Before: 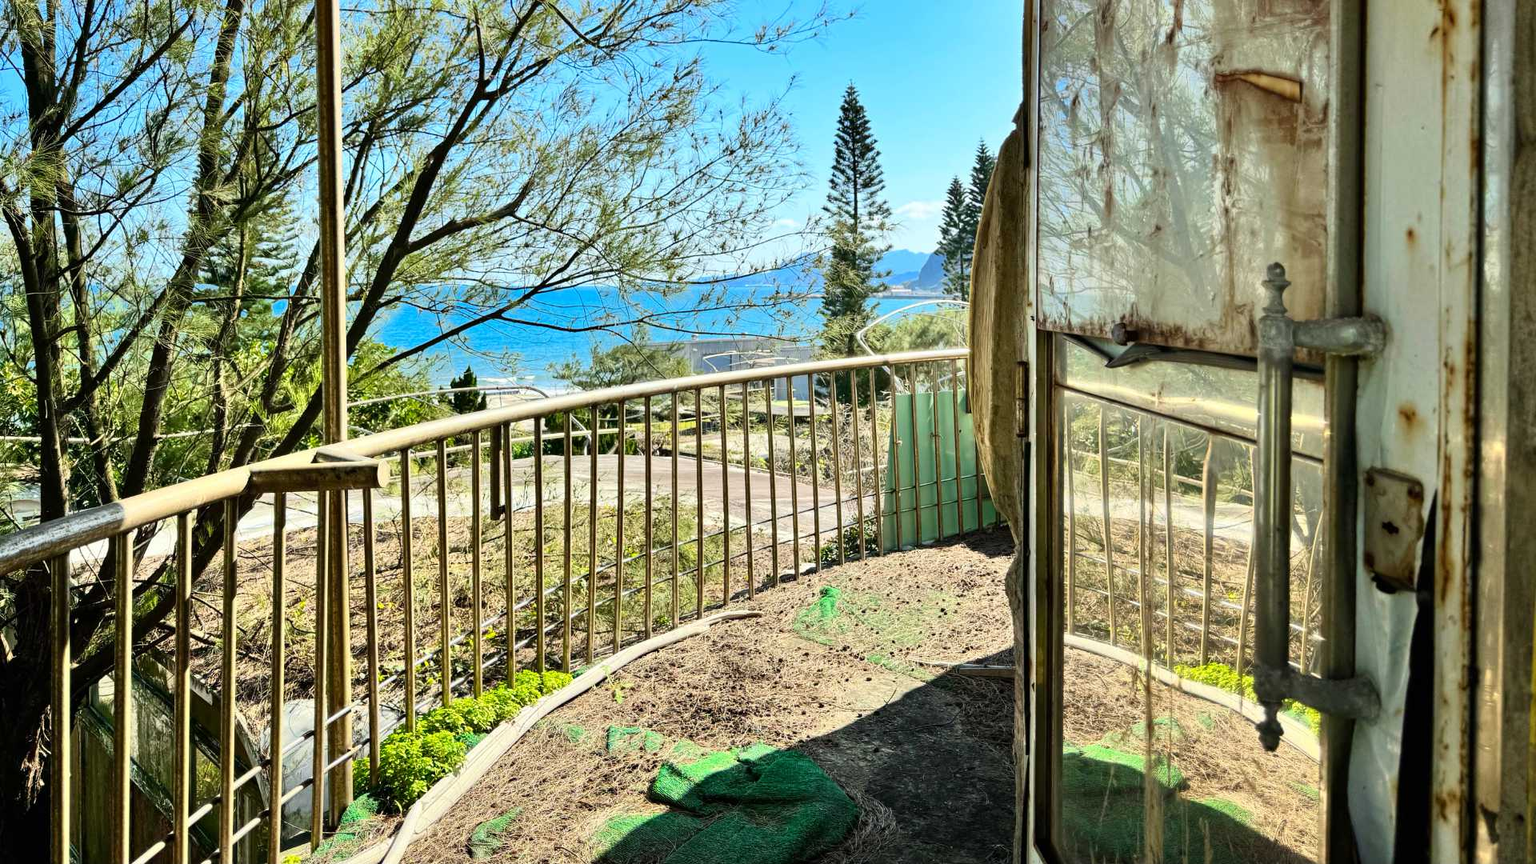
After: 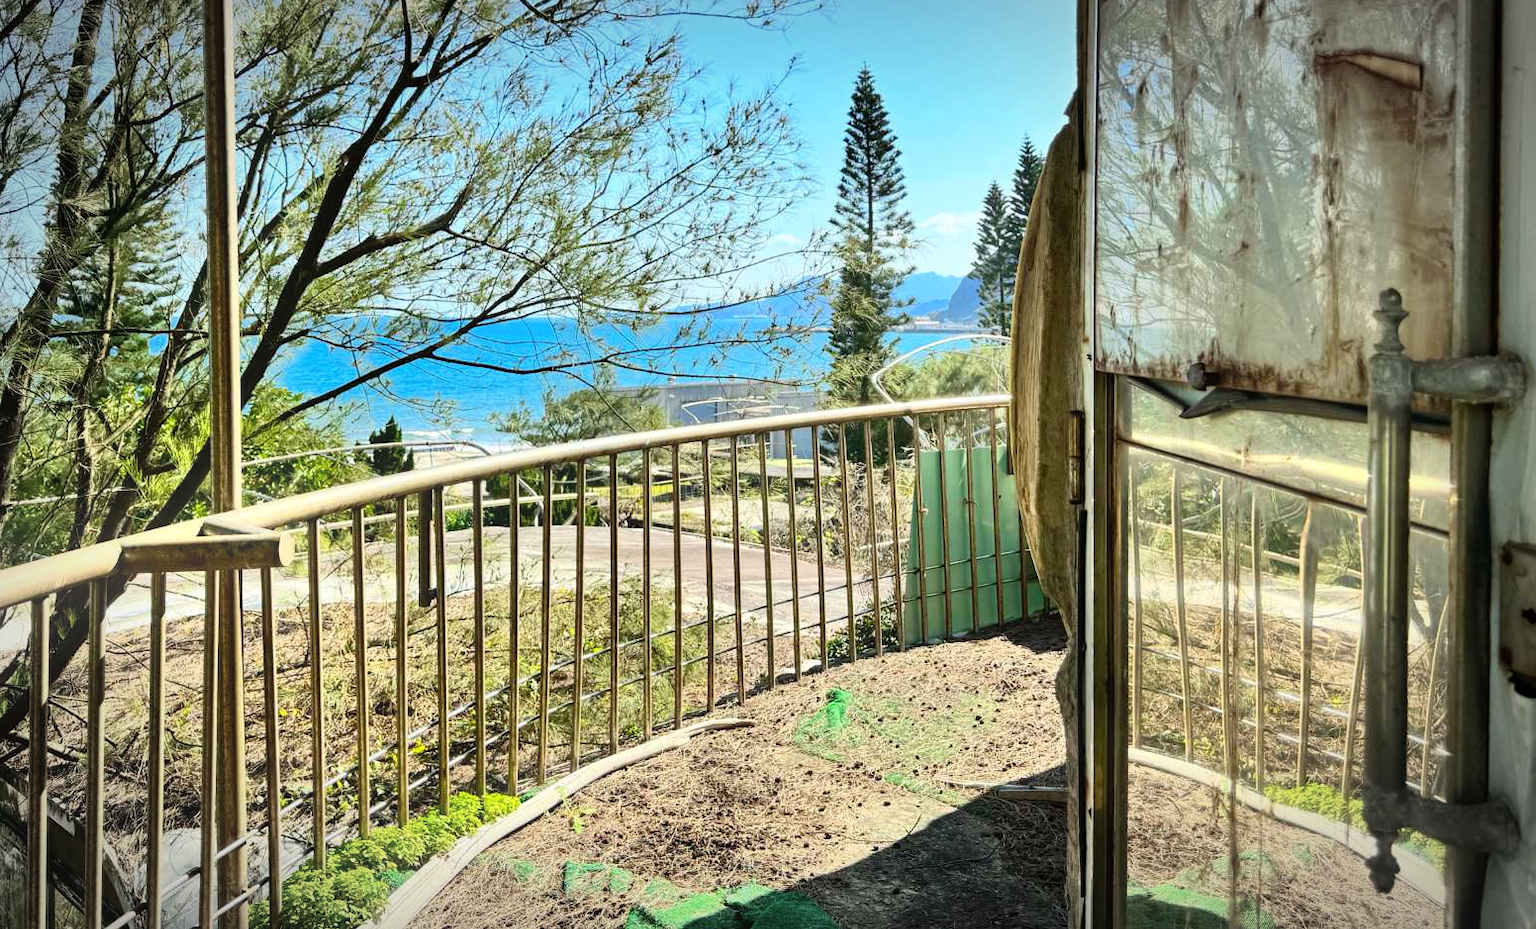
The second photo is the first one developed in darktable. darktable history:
bloom: size 9%, threshold 100%, strength 7%
vignetting: automatic ratio true
tone equalizer: on, module defaults
white balance: emerald 1
crop: left 9.929%, top 3.475%, right 9.188%, bottom 9.529%
